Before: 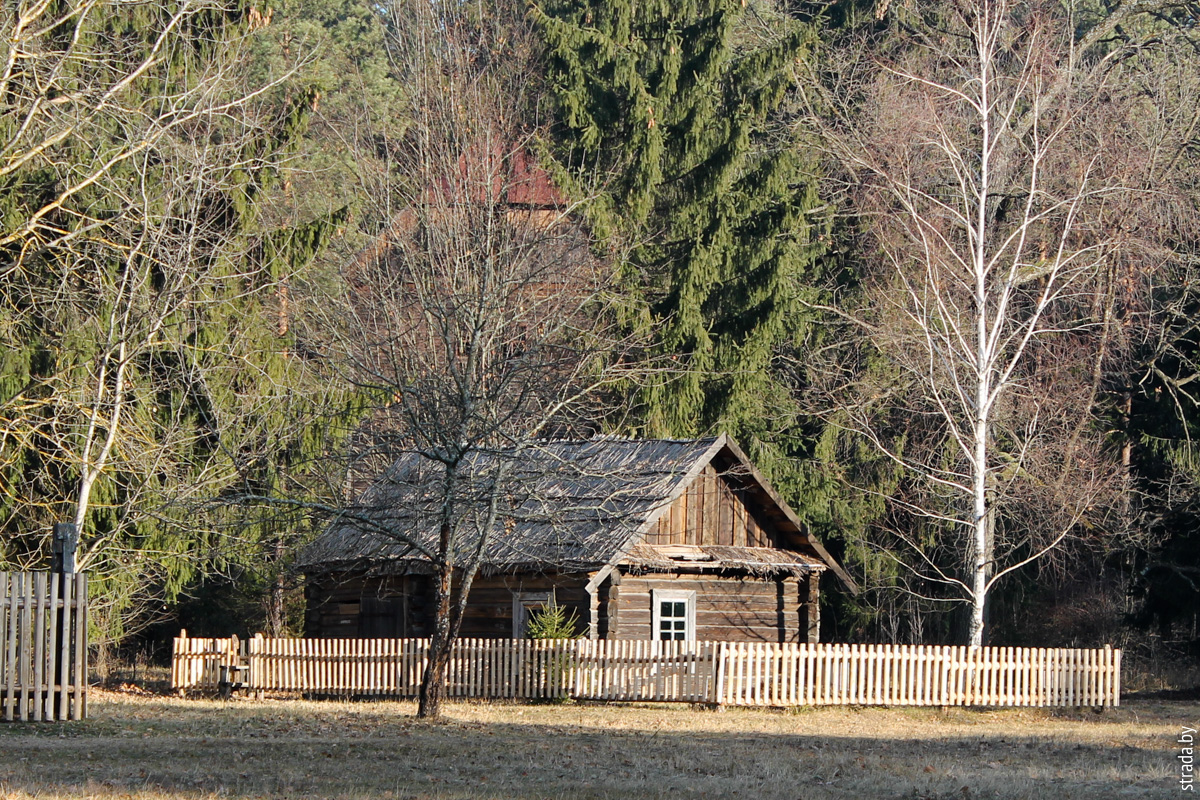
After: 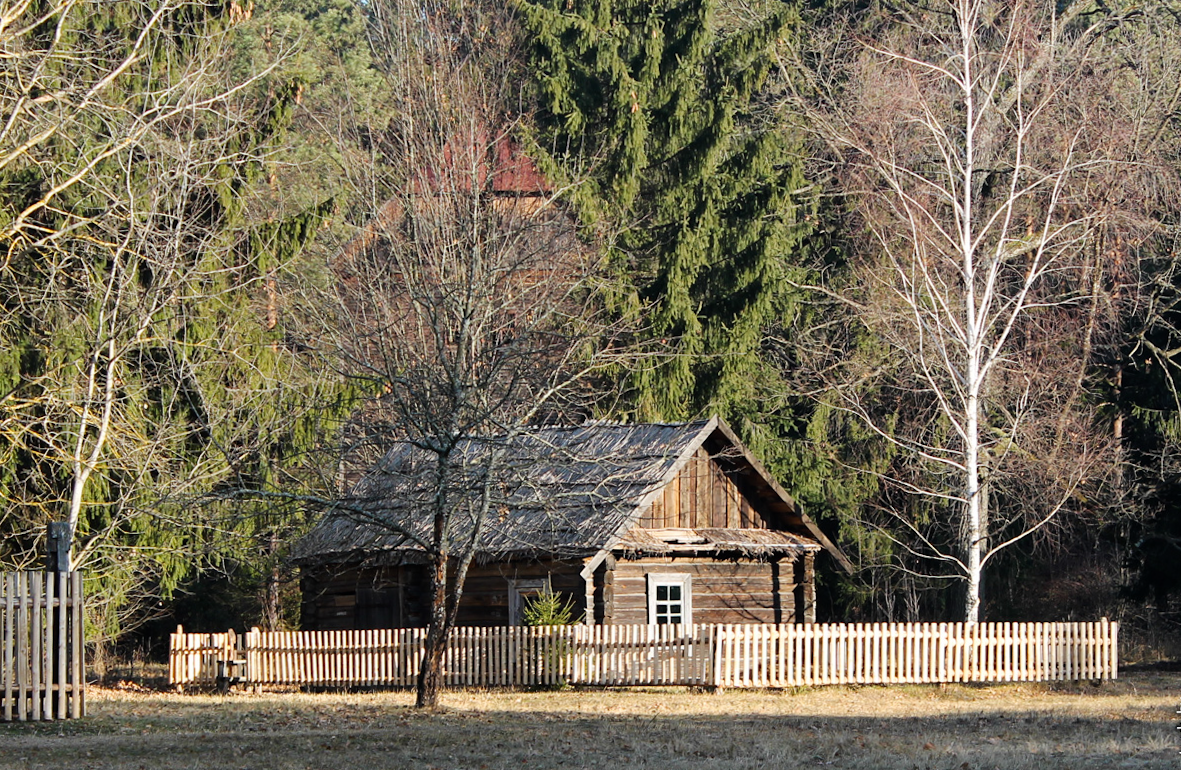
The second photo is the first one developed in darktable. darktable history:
rotate and perspective: rotation -1.42°, crop left 0.016, crop right 0.984, crop top 0.035, crop bottom 0.965
tone curve: curves: ch0 [(0, 0) (0.08, 0.06) (0.17, 0.14) (0.5, 0.5) (0.83, 0.86) (0.92, 0.94) (1, 1)], preserve colors none
